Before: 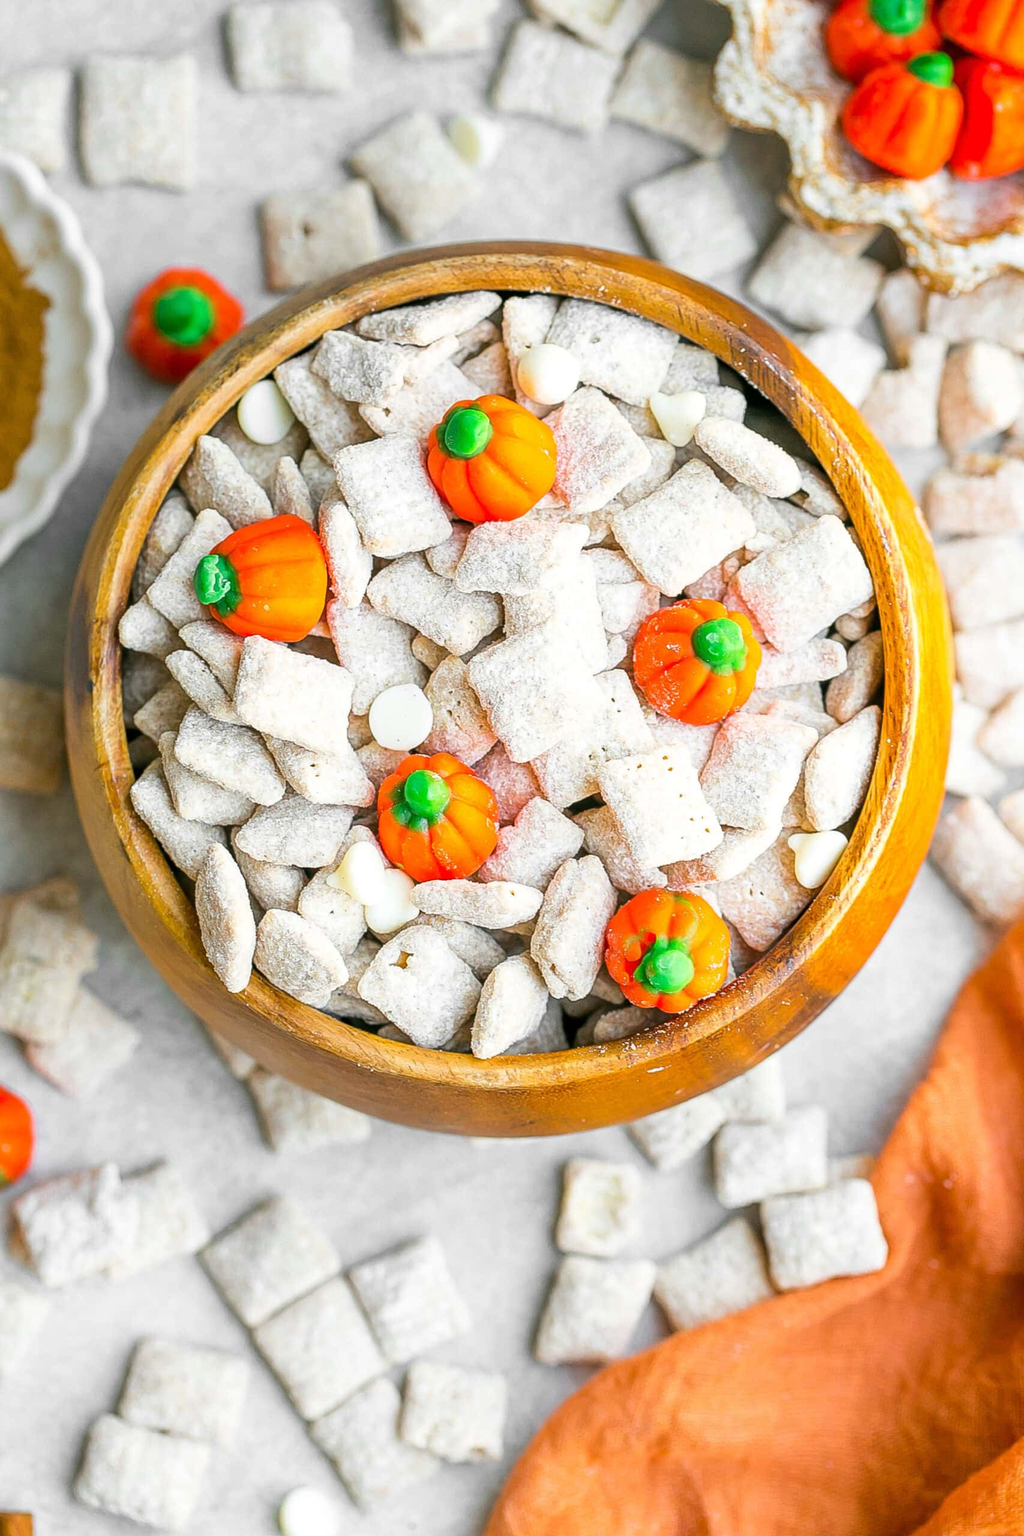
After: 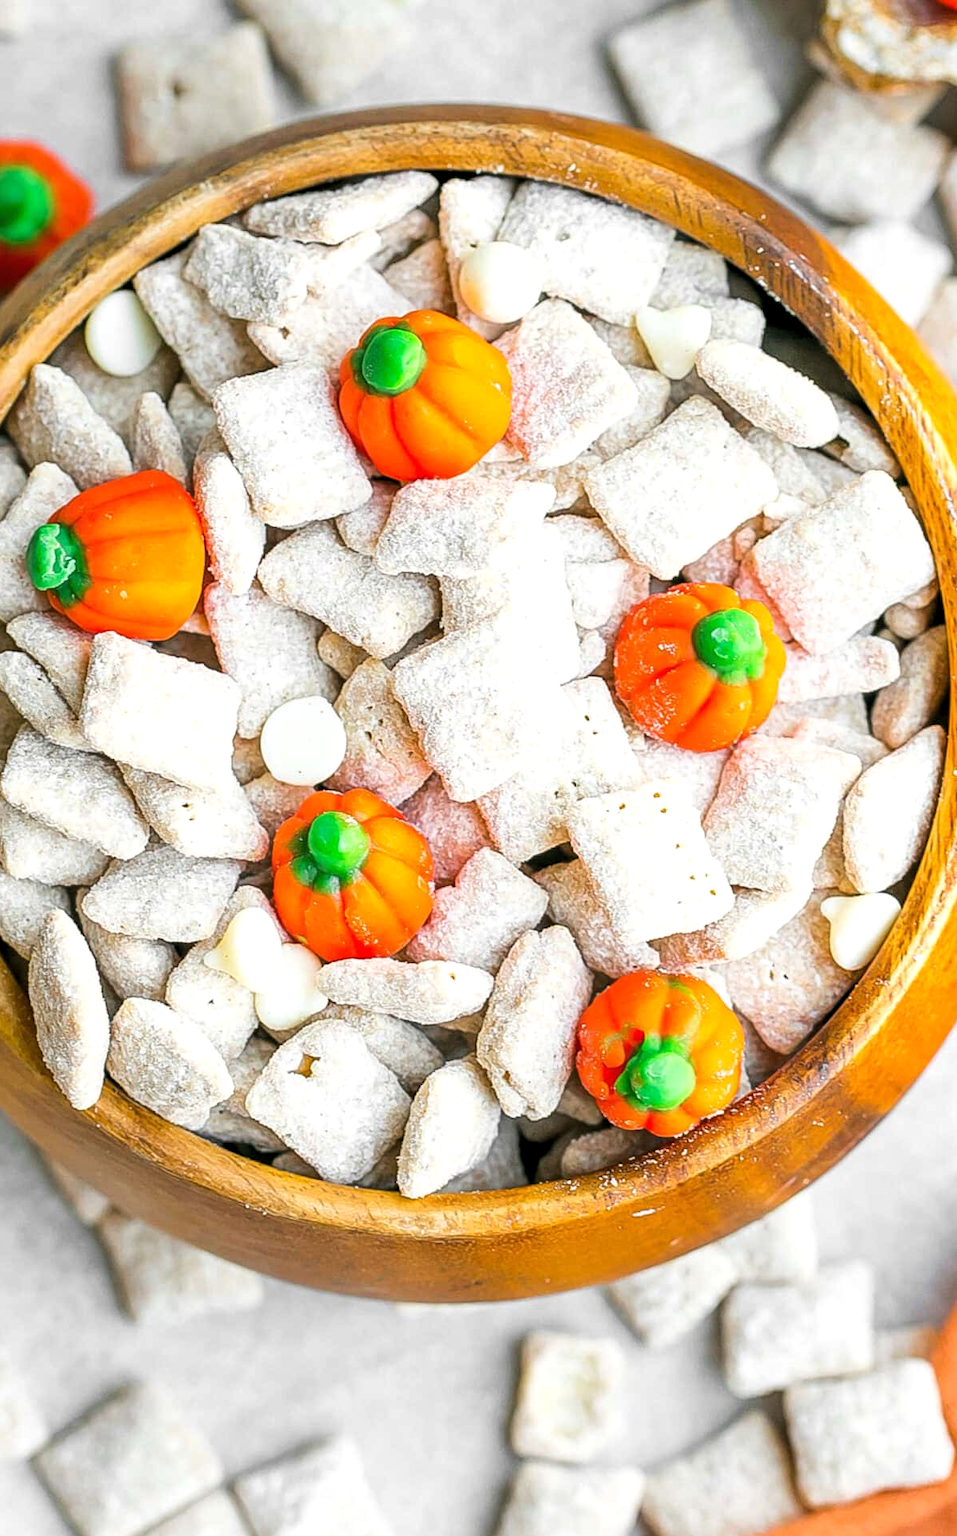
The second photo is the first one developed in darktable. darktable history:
crop and rotate: left 17.046%, top 10.659%, right 12.989%, bottom 14.553%
levels: levels [0.031, 0.5, 0.969]
